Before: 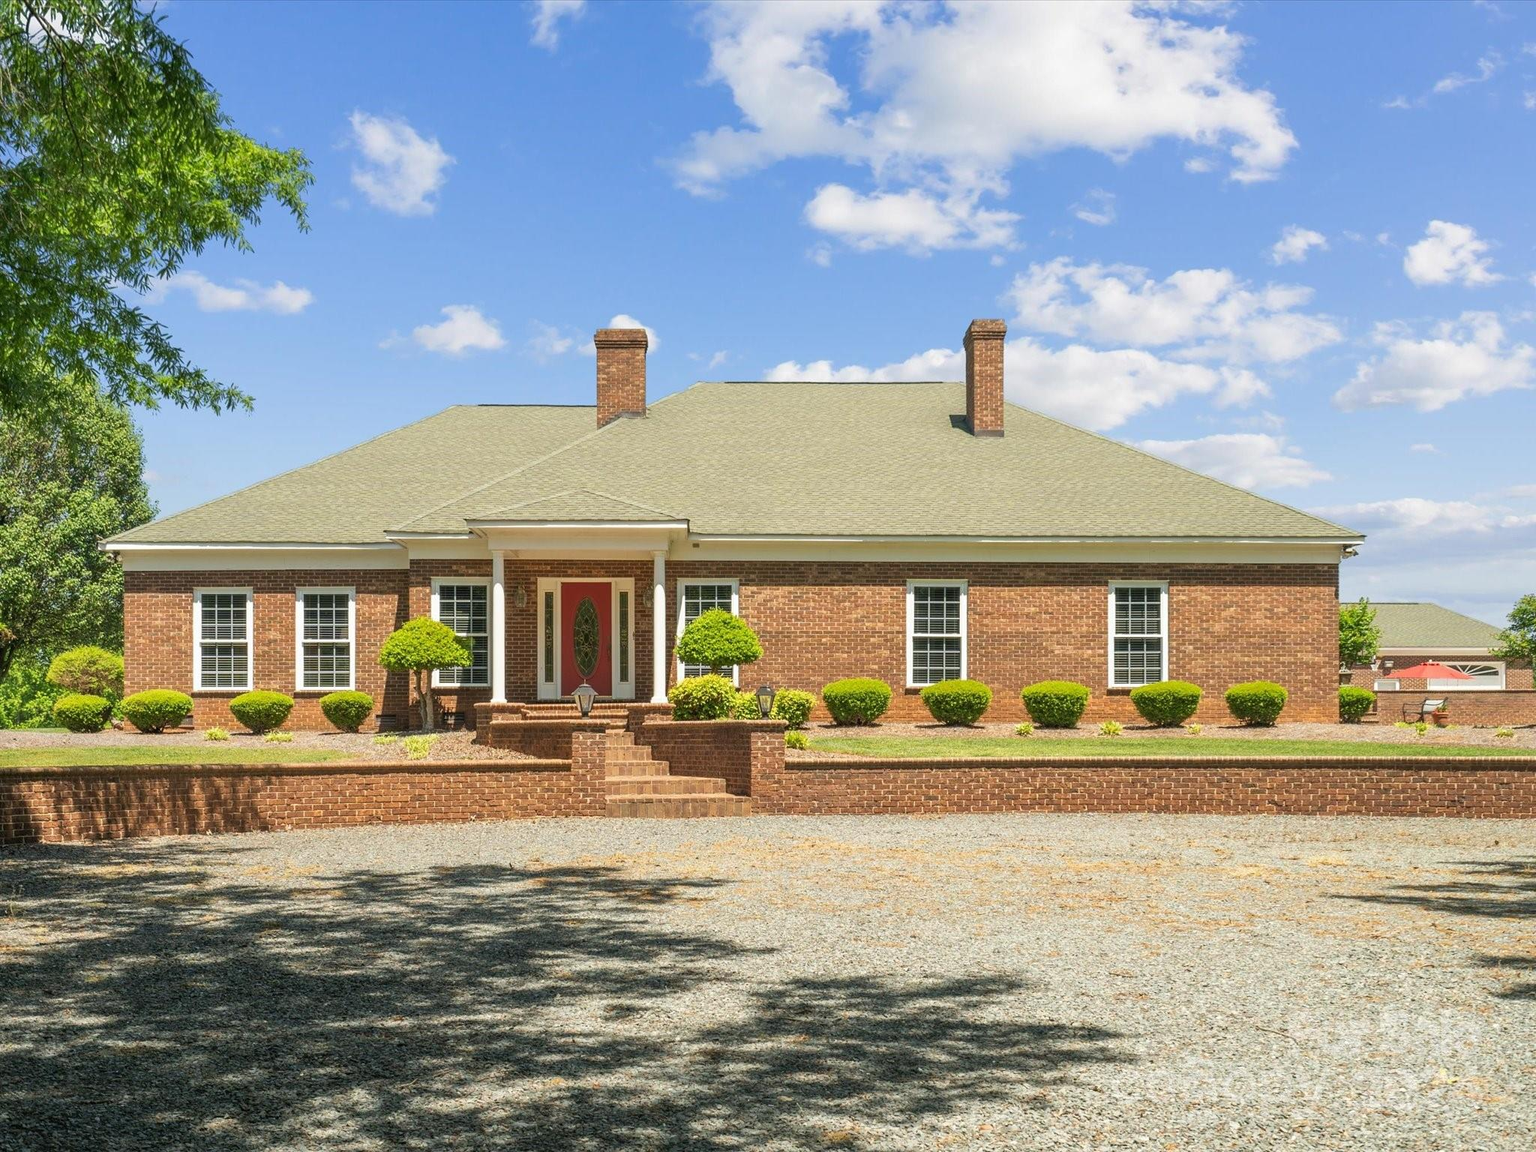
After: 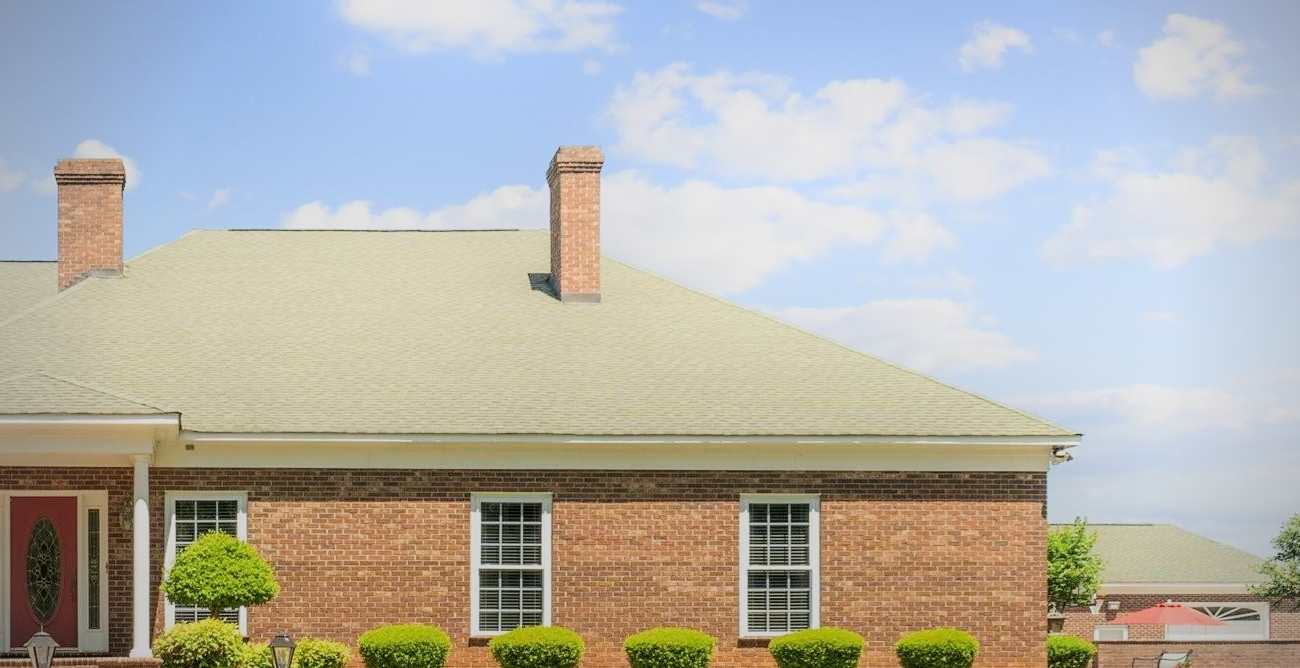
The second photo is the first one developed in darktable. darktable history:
shadows and highlights: shadows -21.87, highlights 98.52, soften with gaussian
crop: left 36.062%, top 18.251%, right 0.438%, bottom 38.243%
vignetting: fall-off radius 45.83%
filmic rgb: black relative exposure -7.65 EV, white relative exposure 4.56 EV, hardness 3.61
